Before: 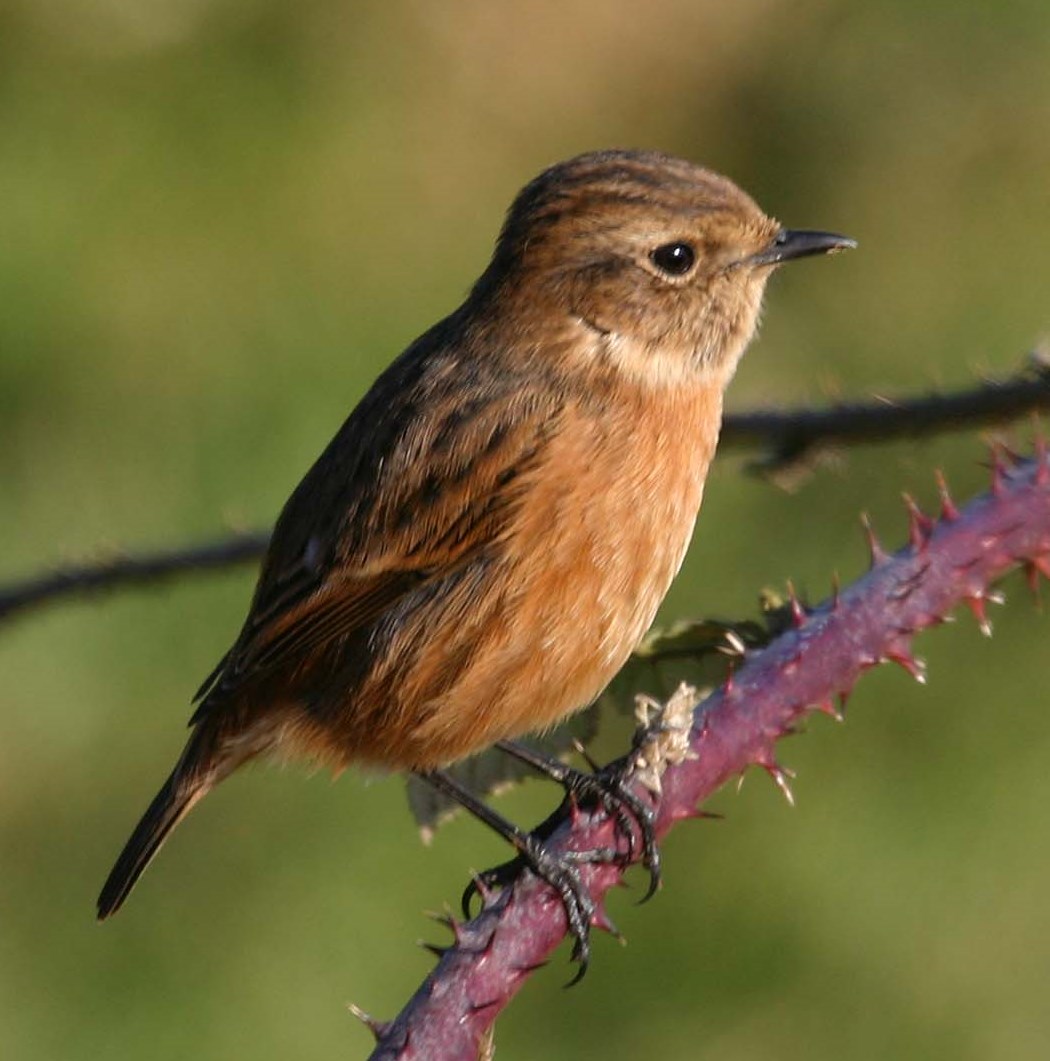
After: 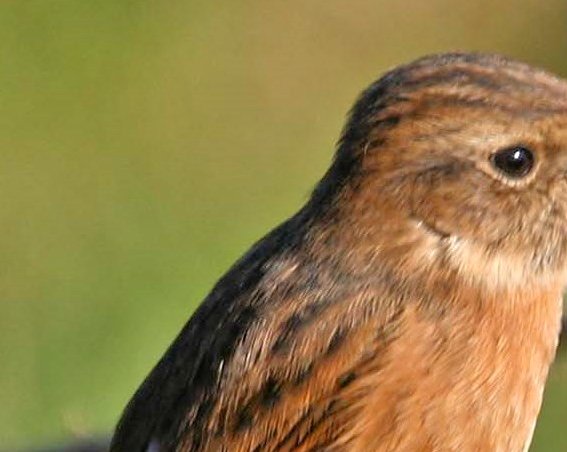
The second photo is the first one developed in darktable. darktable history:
crop: left 15.25%, top 9.192%, right 30.677%, bottom 48.165%
tone equalizer: -7 EV 0.163 EV, -6 EV 0.571 EV, -5 EV 1.14 EV, -4 EV 1.32 EV, -3 EV 1.18 EV, -2 EV 0.6 EV, -1 EV 0.149 EV
